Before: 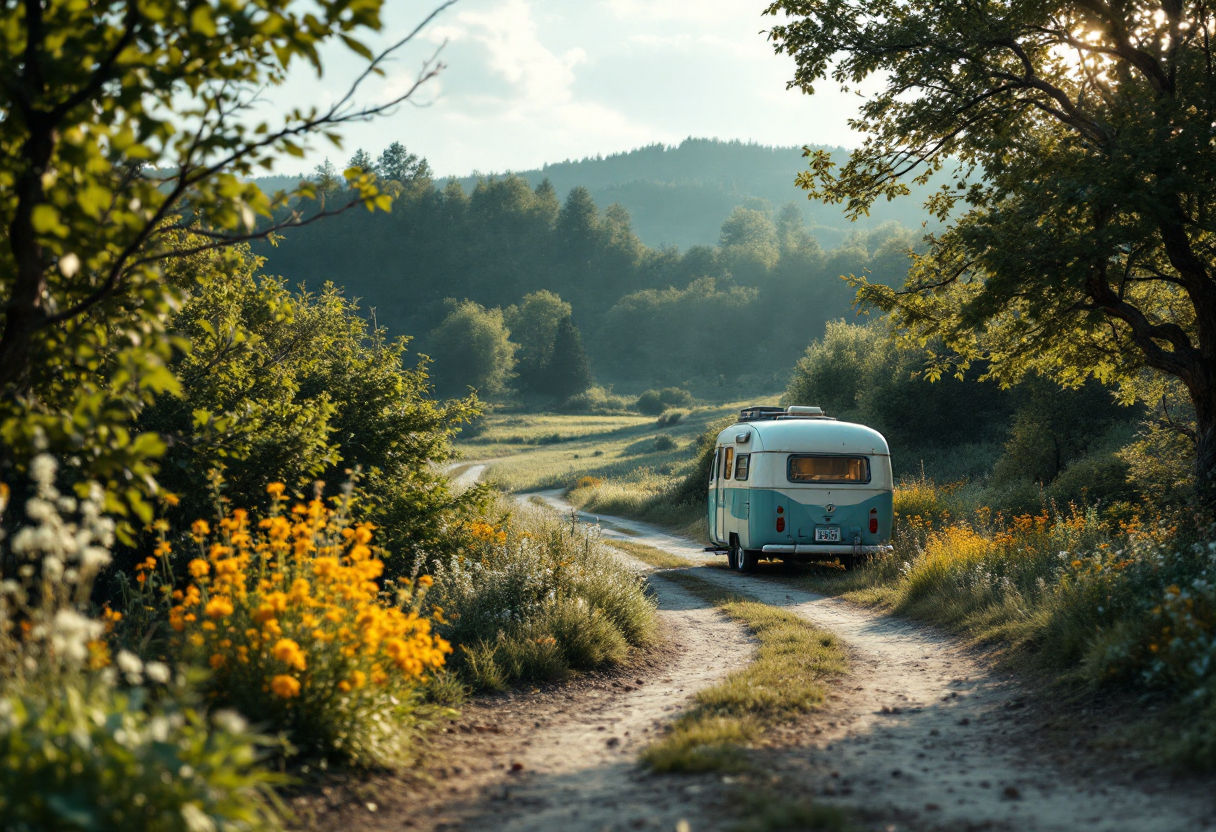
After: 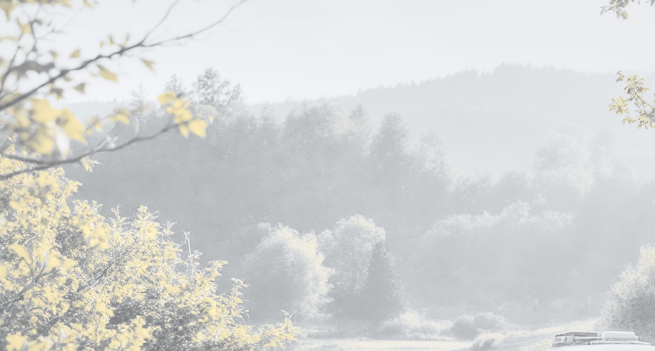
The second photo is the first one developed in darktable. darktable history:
exposure: black level correction 0, exposure 1.1 EV, compensate exposure bias true, compensate highlight preservation false
tone curve: curves: ch0 [(0, 0) (0.071, 0.047) (0.266, 0.26) (0.491, 0.552) (0.753, 0.818) (1, 0.983)]; ch1 [(0, 0) (0.346, 0.307) (0.408, 0.369) (0.463, 0.443) (0.482, 0.493) (0.502, 0.5) (0.517, 0.518) (0.546, 0.576) (0.588, 0.643) (0.651, 0.709) (1, 1)]; ch2 [(0, 0) (0.346, 0.34) (0.434, 0.46) (0.485, 0.494) (0.5, 0.494) (0.517, 0.503) (0.535, 0.545) (0.583, 0.634) (0.625, 0.686) (1, 1)], color space Lab, independent channels, preserve colors none
contrast brightness saturation: contrast -0.32, brightness 0.75, saturation -0.78
color balance rgb: on, module defaults
crop: left 15.306%, top 9.065%, right 30.789%, bottom 48.638%
filmic rgb: black relative exposure -7.65 EV, white relative exposure 4.56 EV, hardness 3.61
local contrast: mode bilateral grid, contrast 25, coarseness 60, detail 151%, midtone range 0.2
